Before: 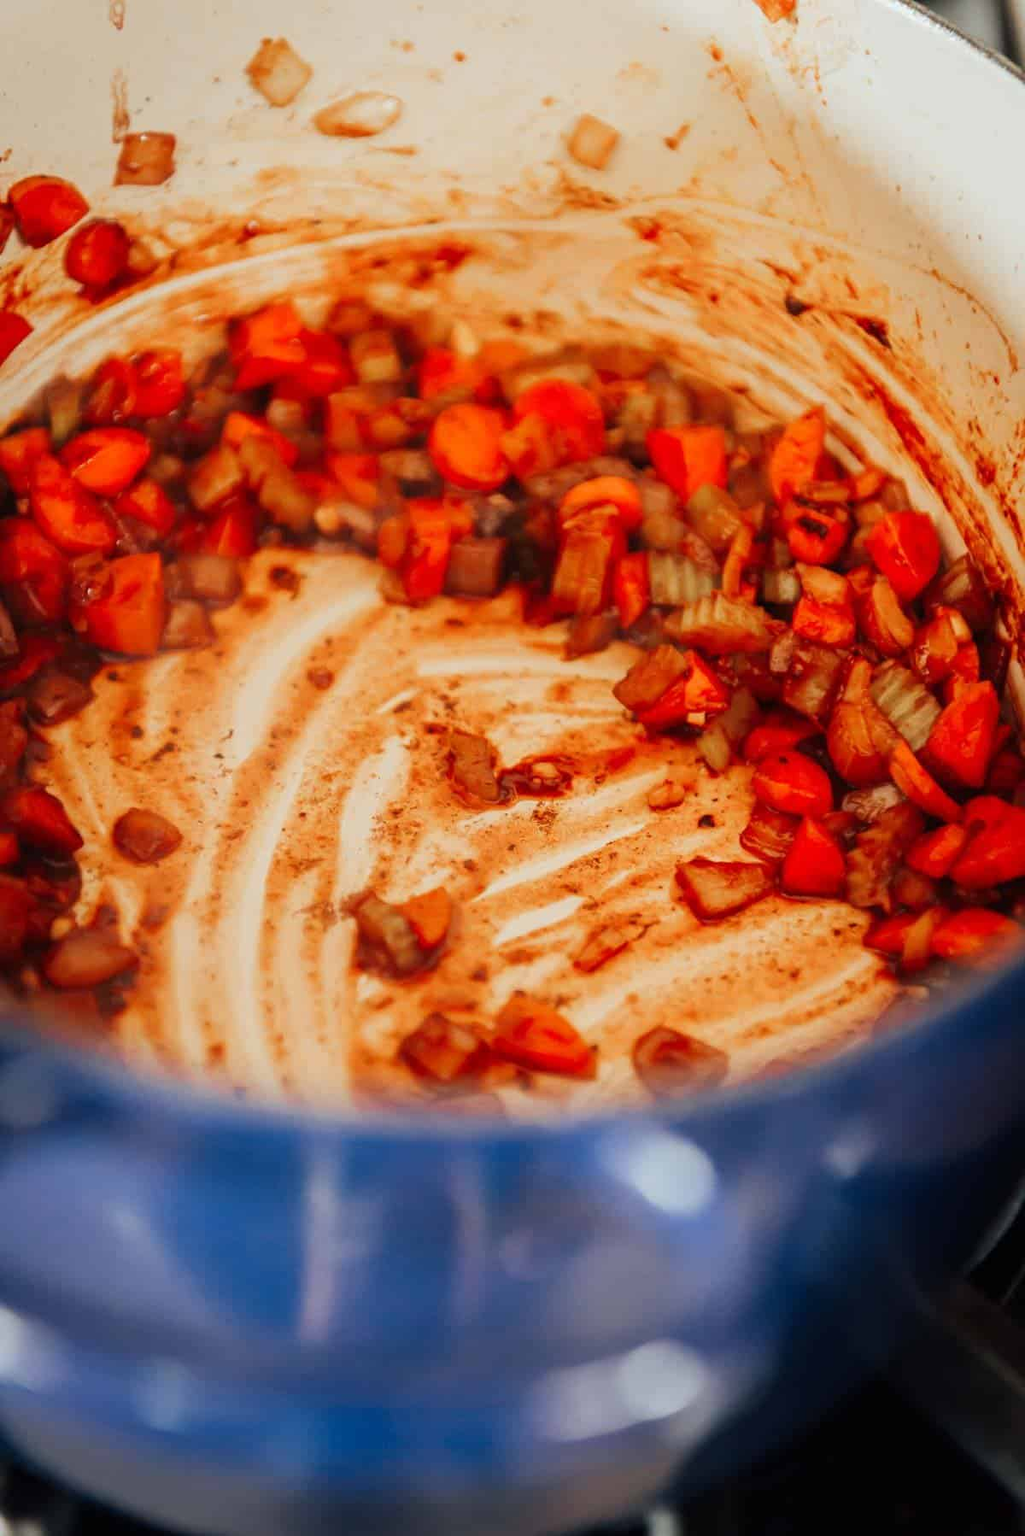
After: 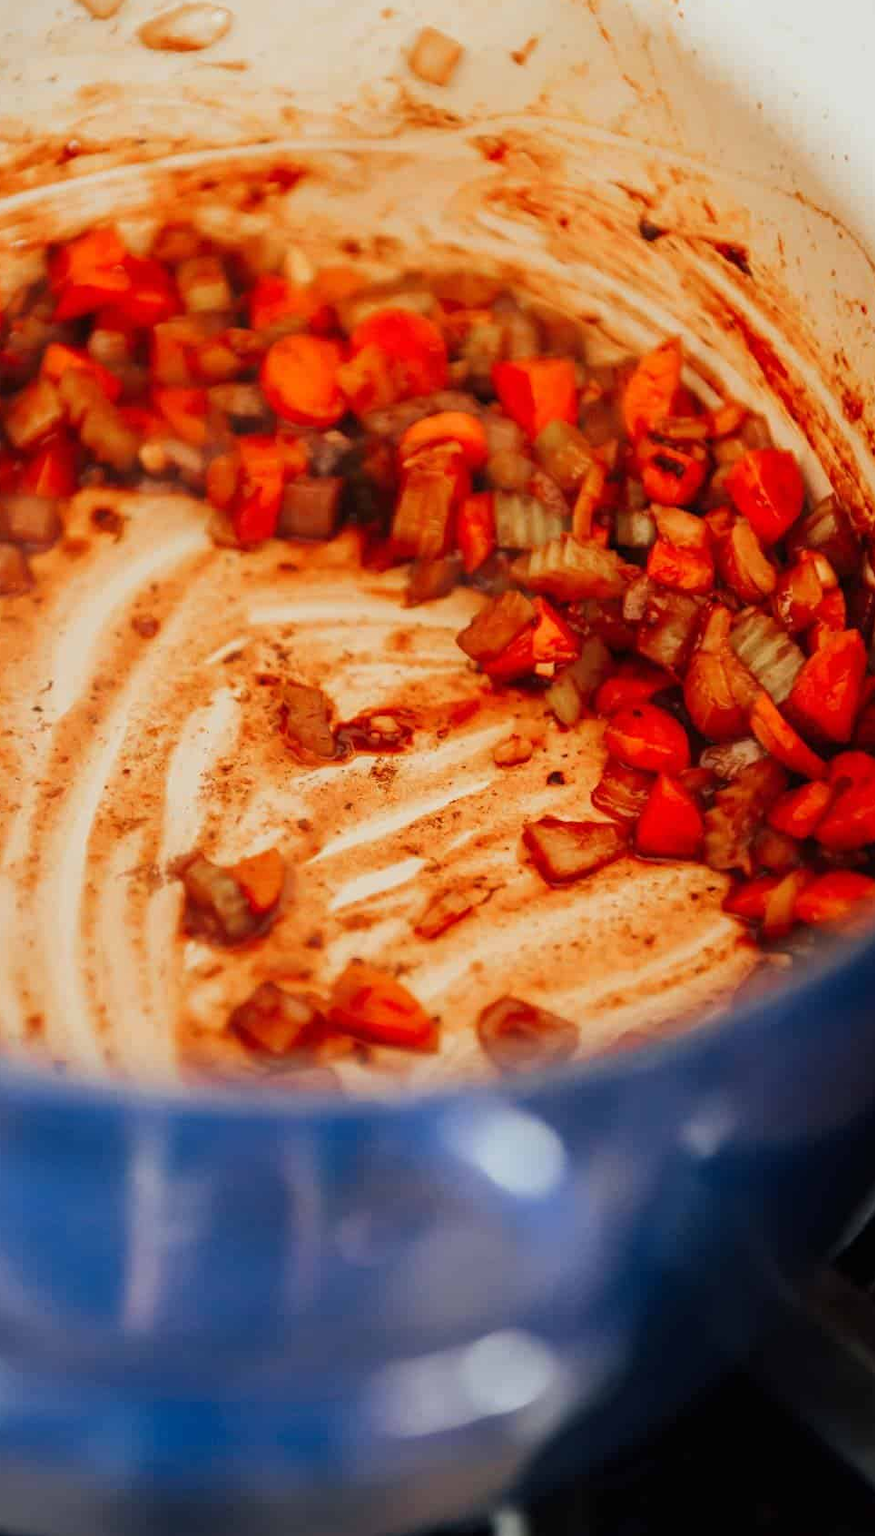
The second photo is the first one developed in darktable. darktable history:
crop and rotate: left 17.934%, top 5.869%, right 1.705%
